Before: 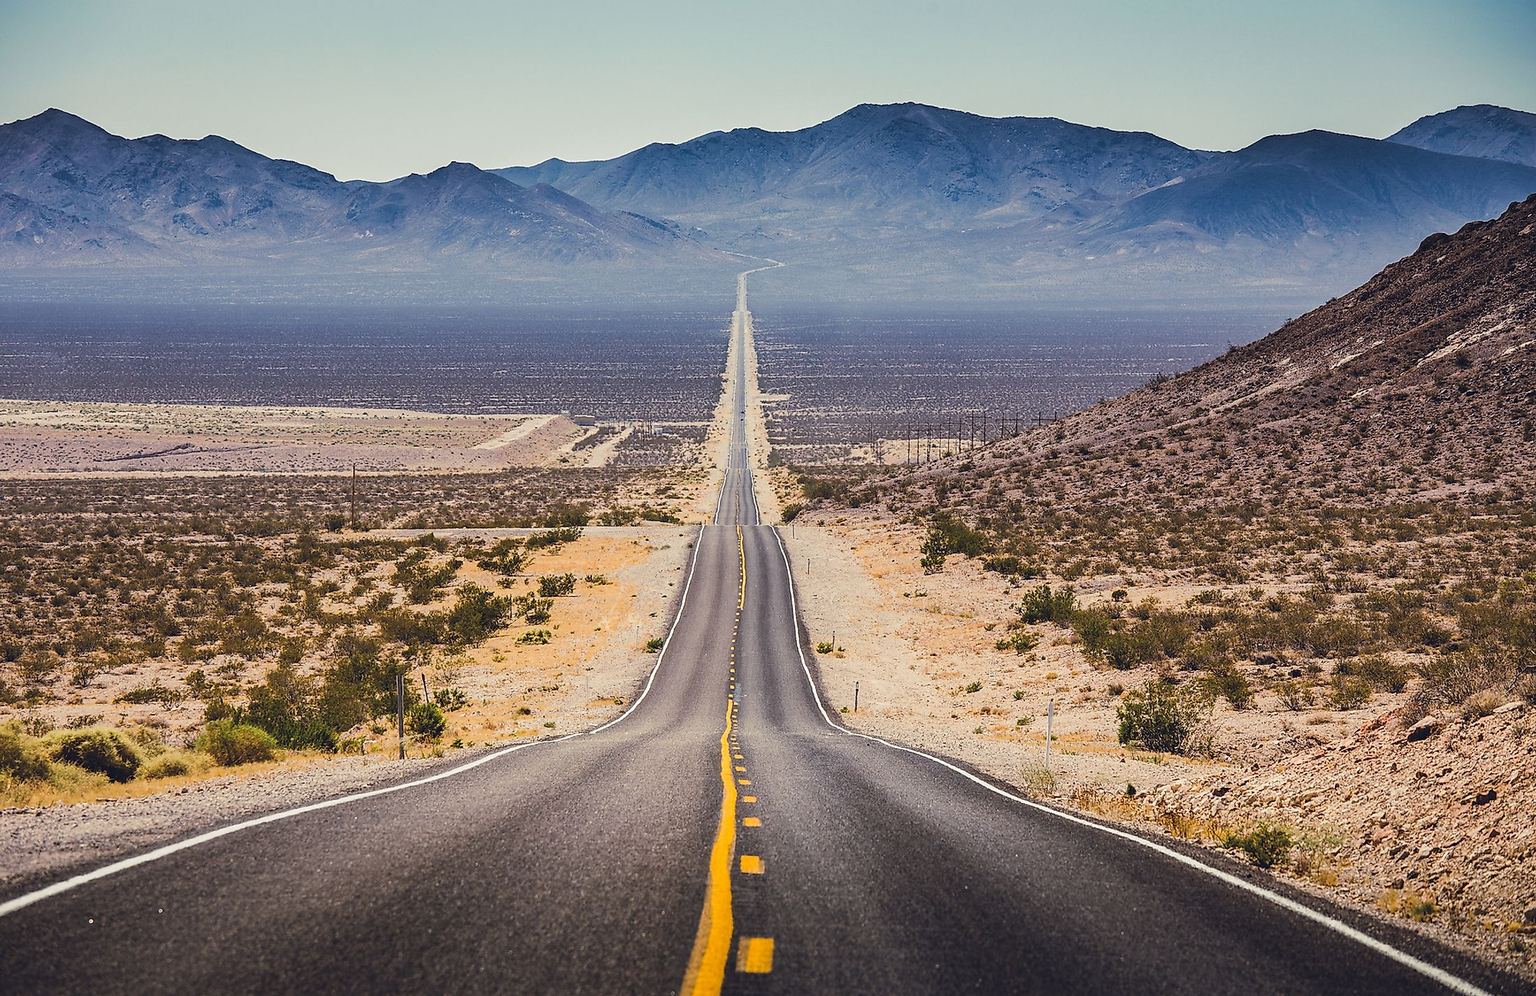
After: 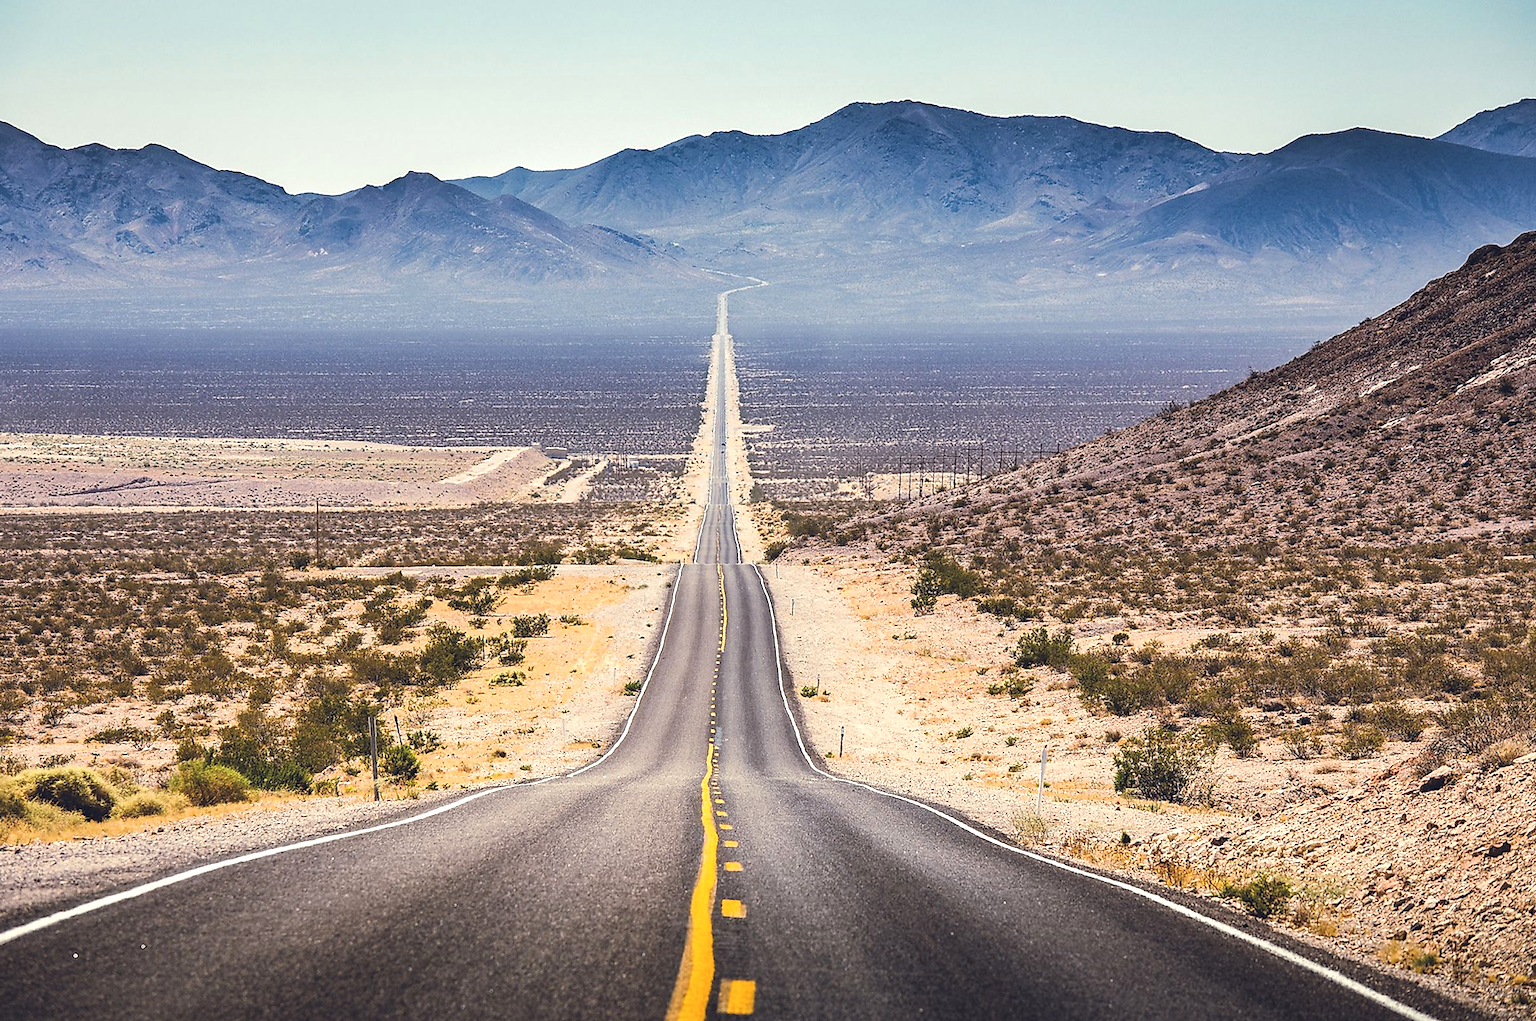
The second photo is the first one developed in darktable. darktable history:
crop and rotate: left 0.614%, top 0.179%, bottom 0.309%
contrast brightness saturation: contrast 0.01, saturation -0.05
rotate and perspective: rotation 0.074°, lens shift (vertical) 0.096, lens shift (horizontal) -0.041, crop left 0.043, crop right 0.952, crop top 0.024, crop bottom 0.979
exposure: black level correction 0.001, exposure 0.5 EV, compensate exposure bias true, compensate highlight preservation false
